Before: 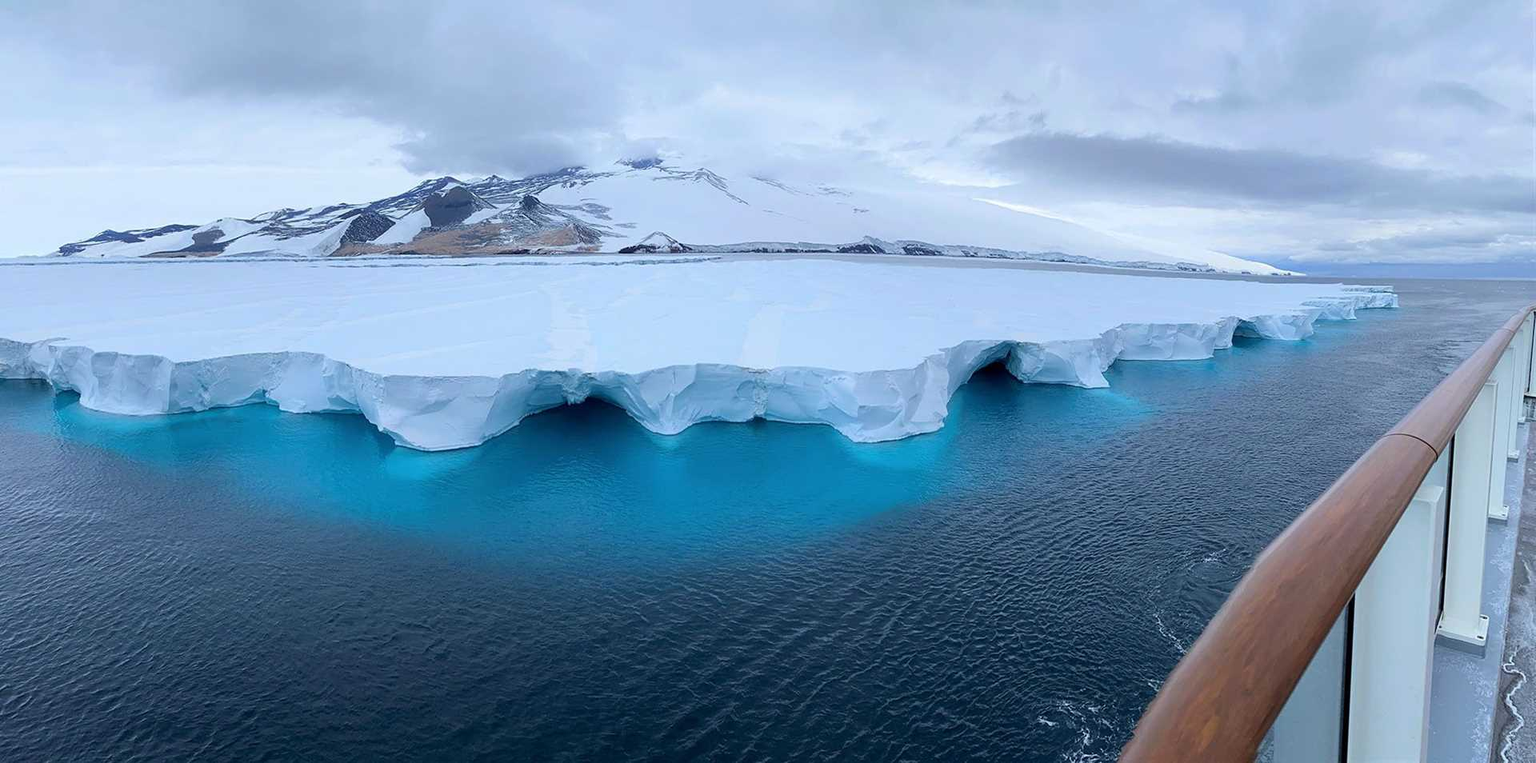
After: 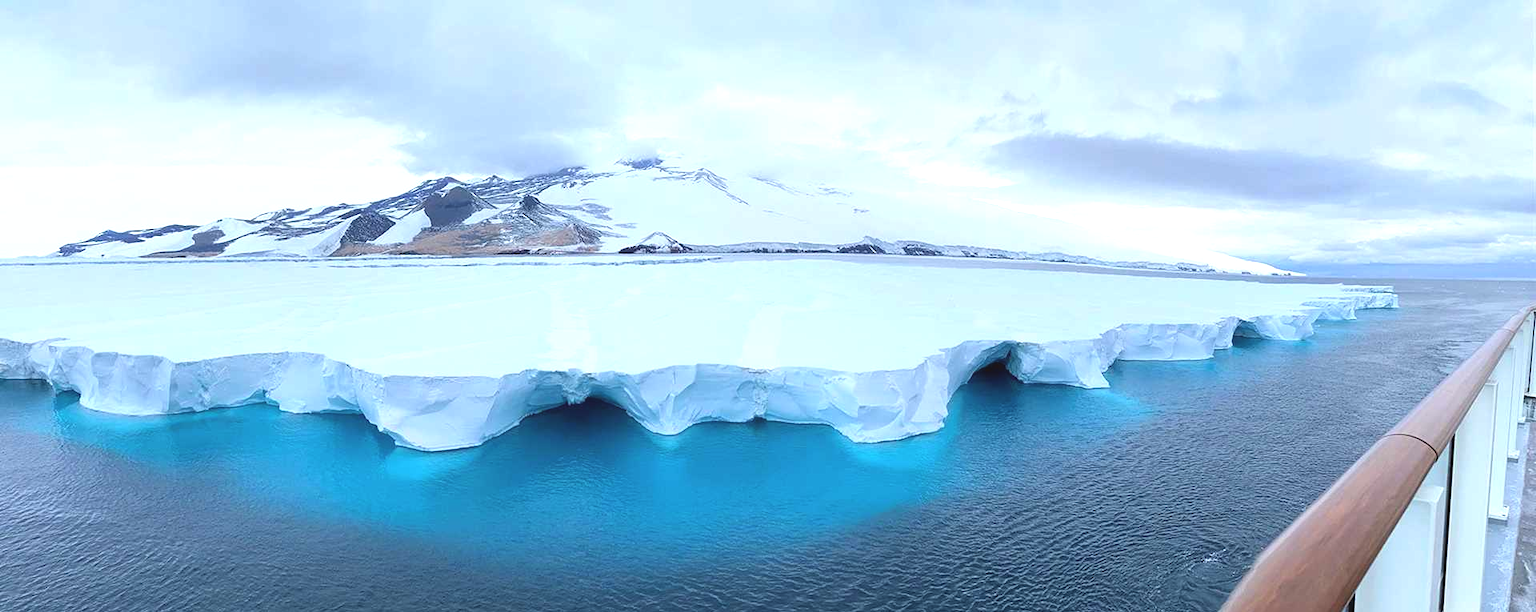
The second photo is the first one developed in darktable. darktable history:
exposure: black level correction -0.005, exposure 0.622 EV, compensate highlight preservation false
crop: bottom 19.644%
